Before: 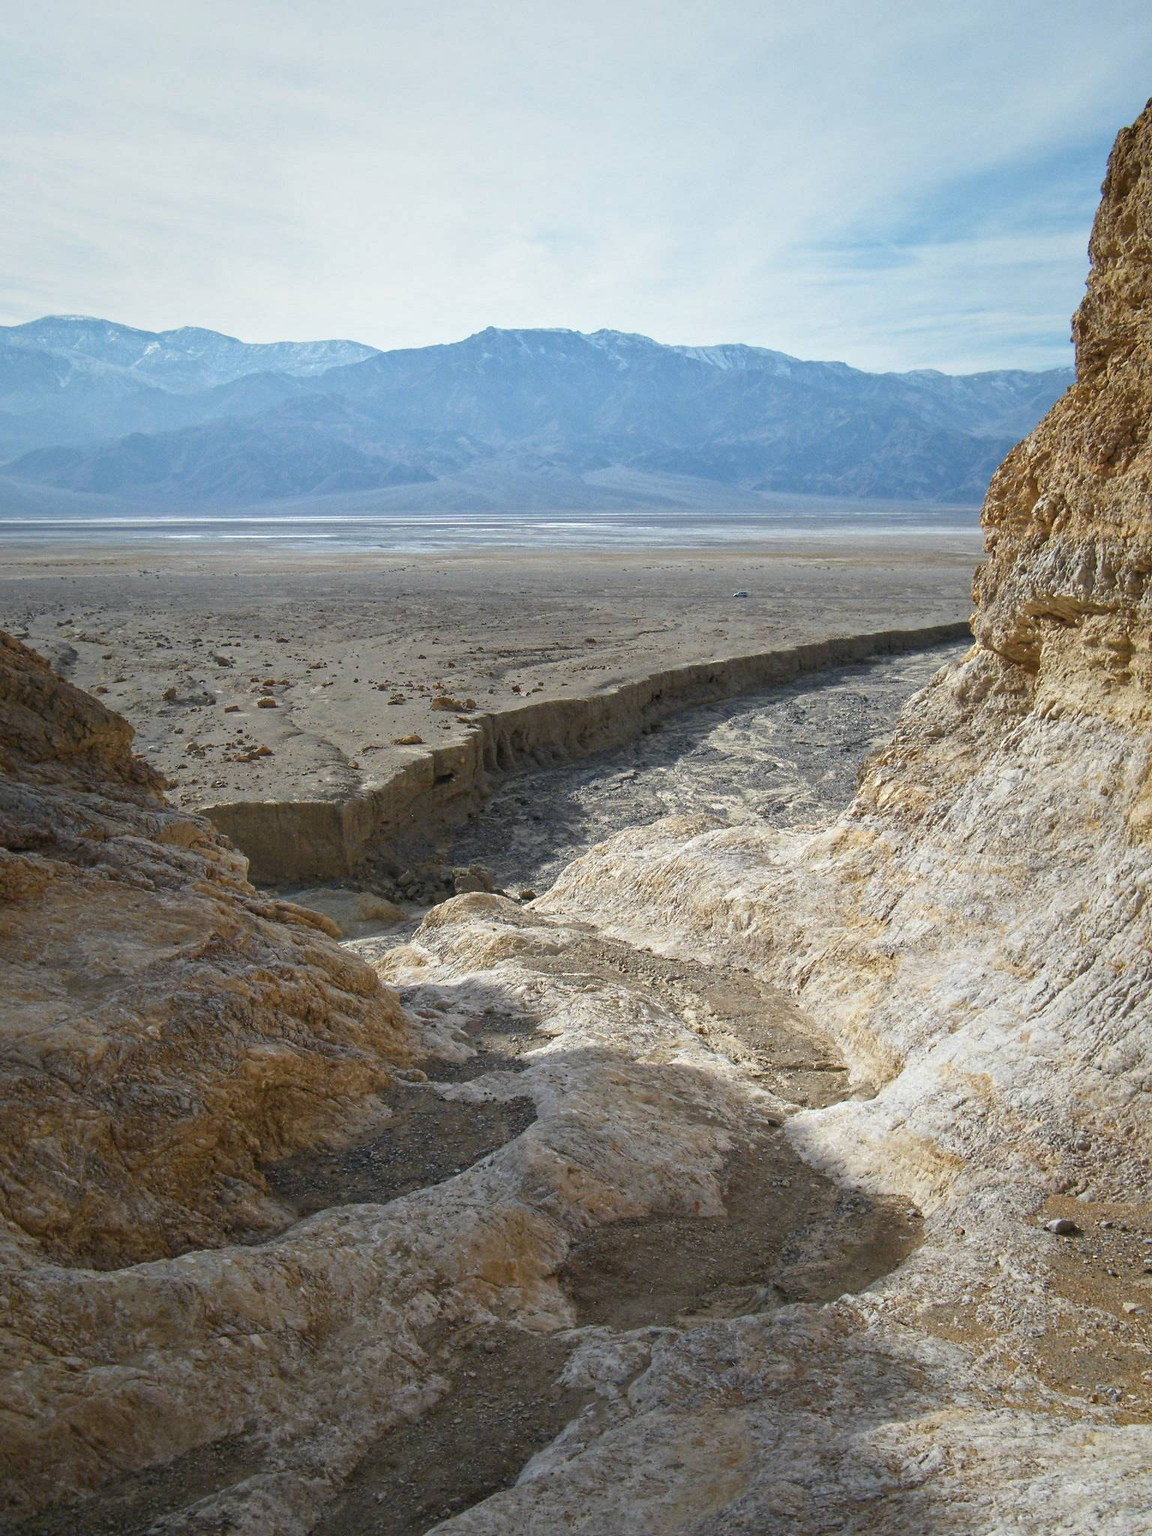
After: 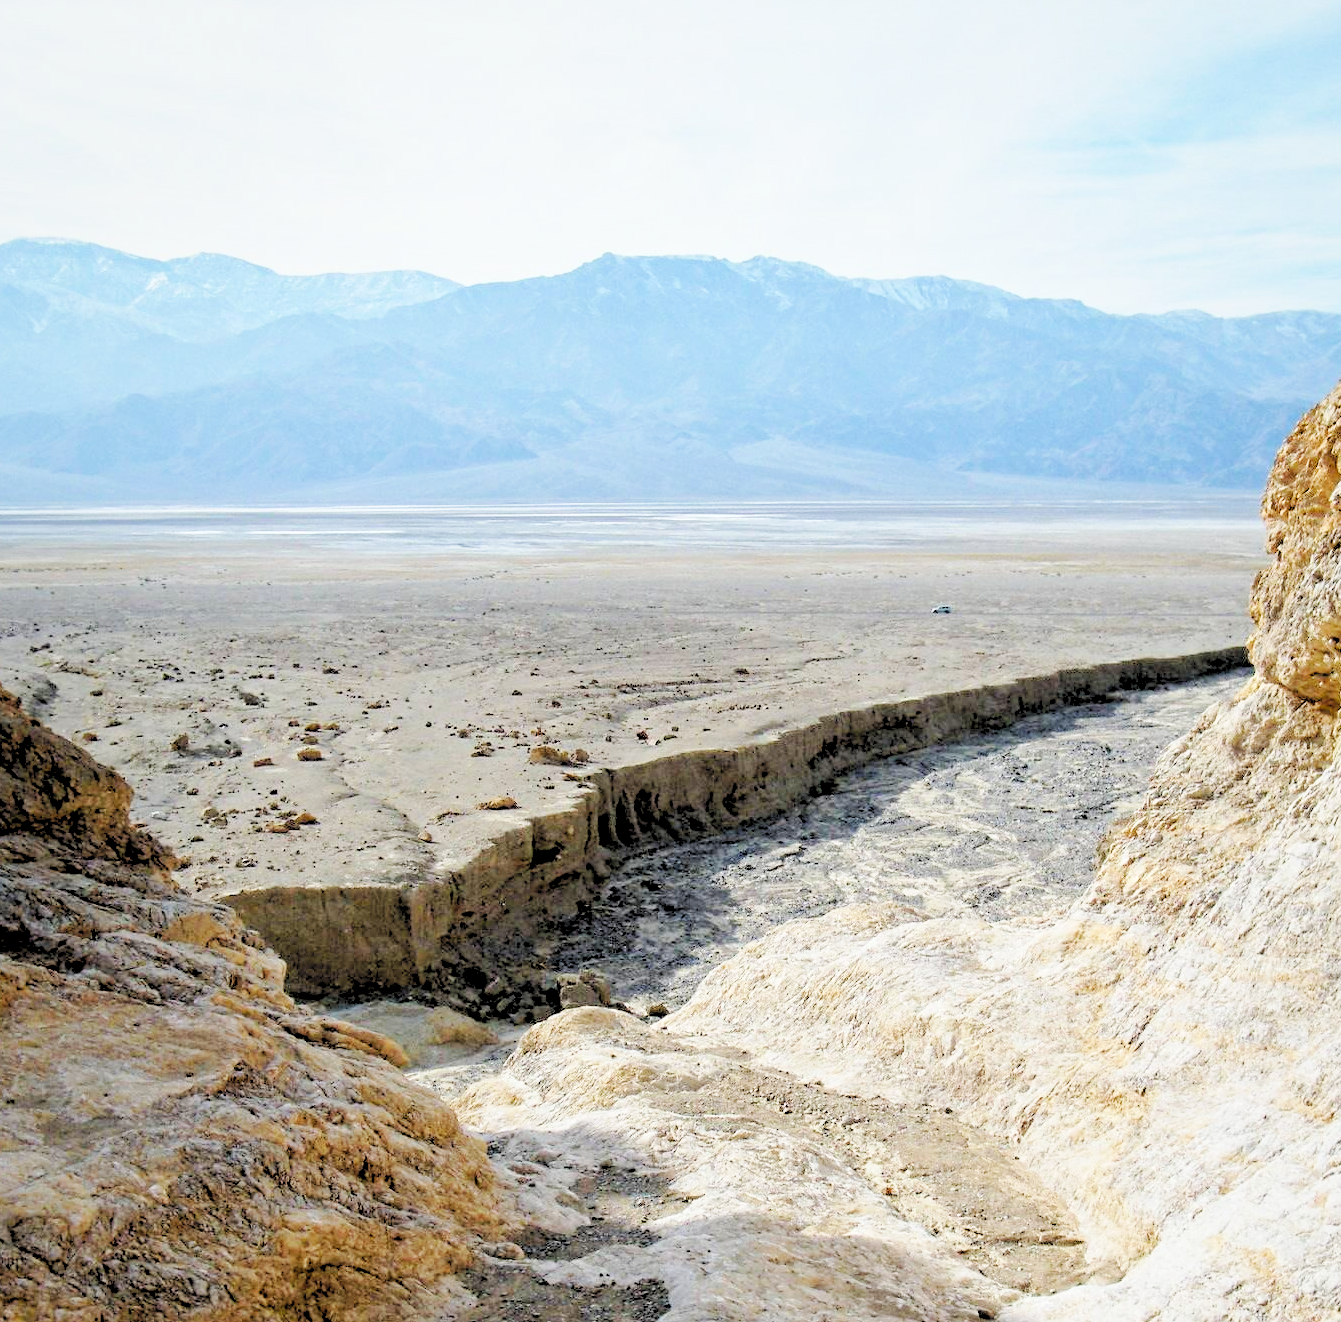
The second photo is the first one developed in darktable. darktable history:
crop: left 3.015%, top 8.969%, right 9.647%, bottom 26.457%
base curve: curves: ch0 [(0, 0) (0.032, 0.025) (0.121, 0.166) (0.206, 0.329) (0.605, 0.79) (1, 1)], preserve colors none
rgb levels: levels [[0.027, 0.429, 0.996], [0, 0.5, 1], [0, 0.5, 1]]
